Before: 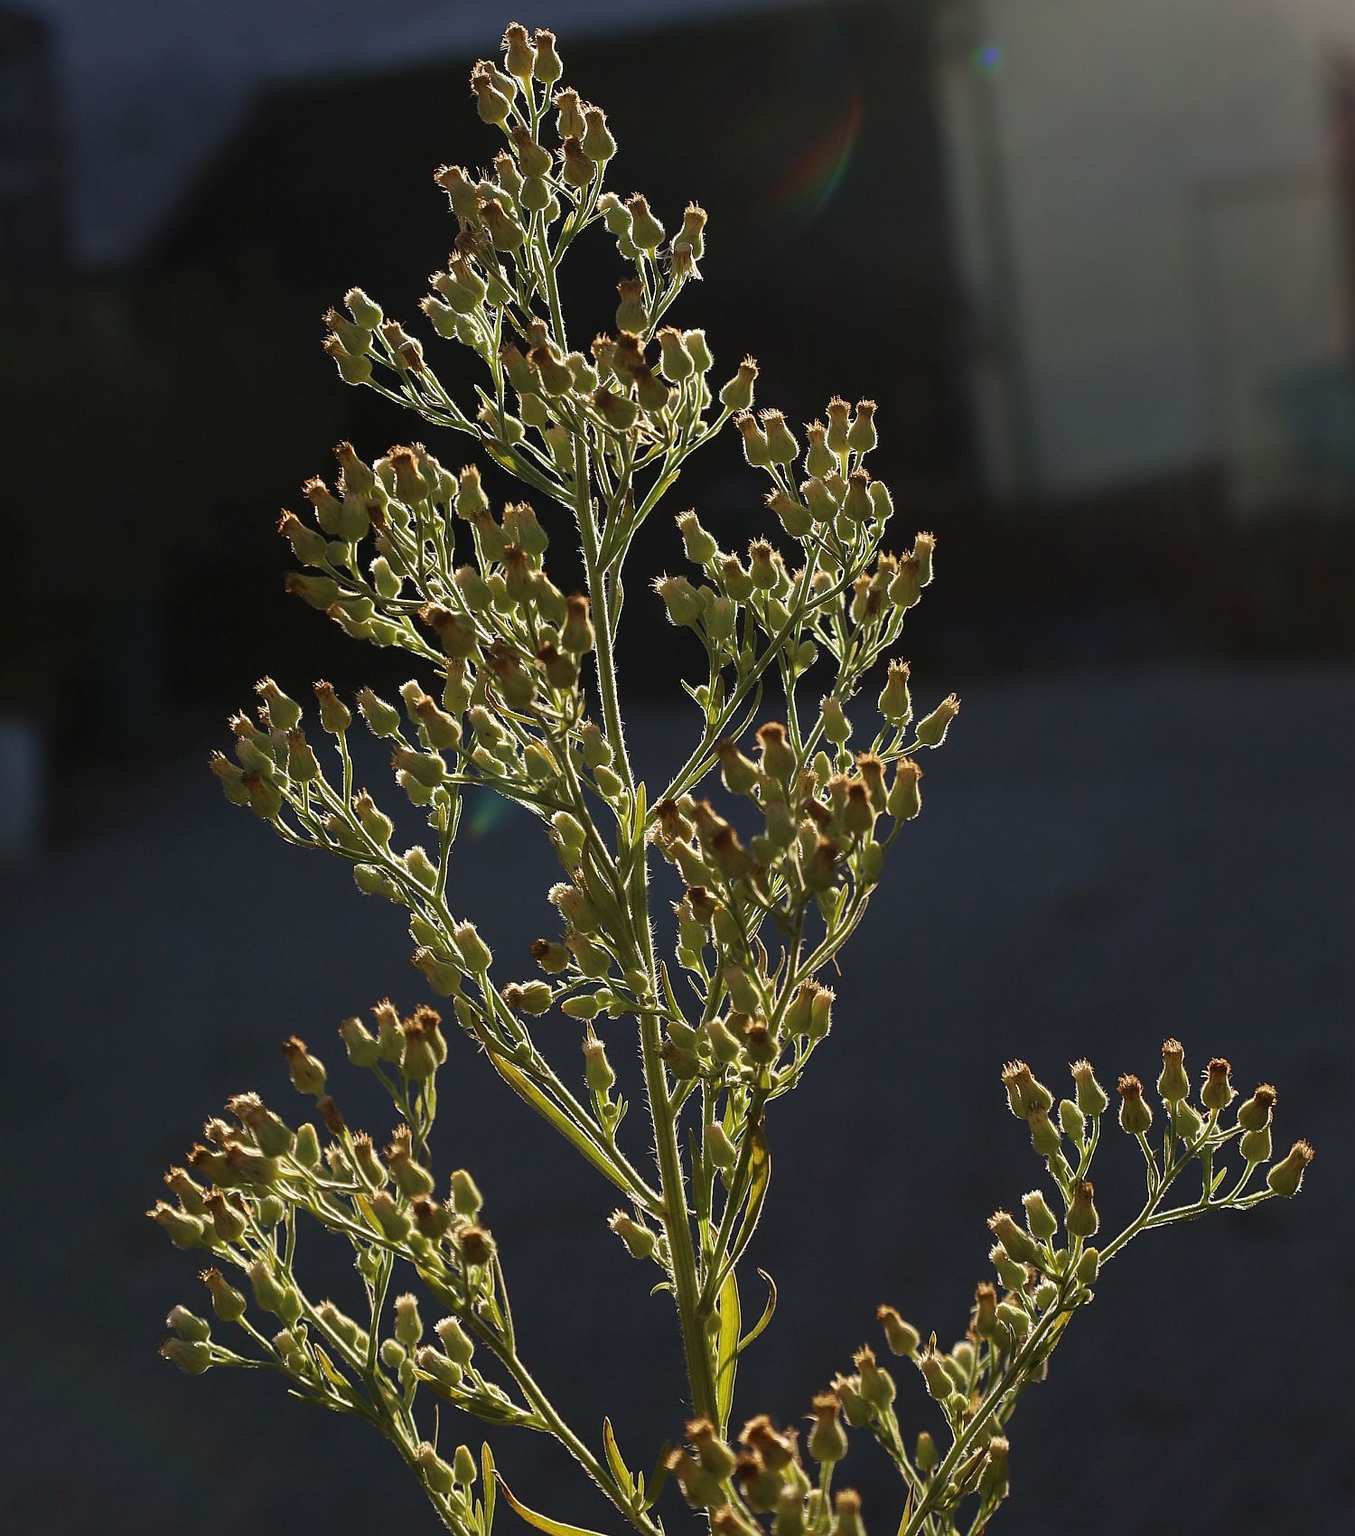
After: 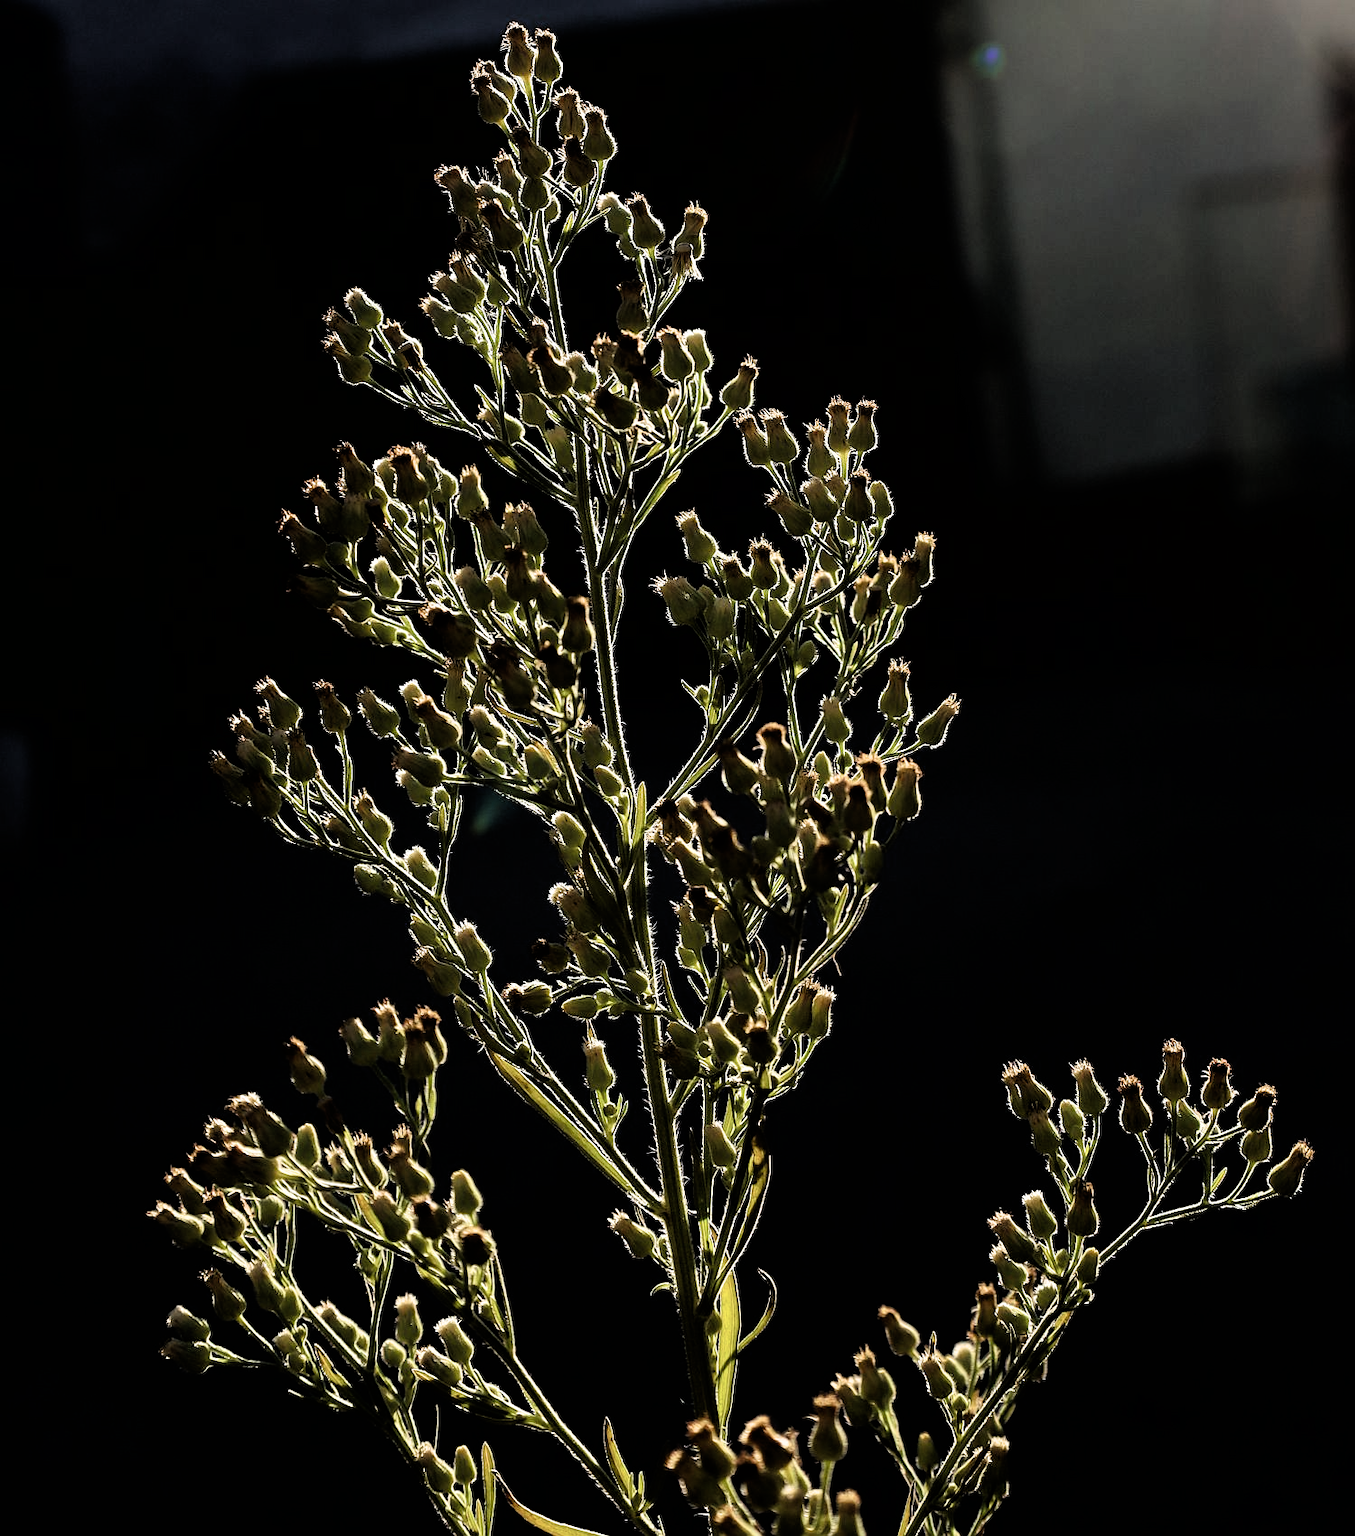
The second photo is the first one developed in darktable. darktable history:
filmic rgb: black relative exposure -3.77 EV, white relative exposure 2.39 EV, threshold 2.98 EV, dynamic range scaling -49.9%, hardness 3.43, latitude 30.68%, contrast 1.788, enable highlight reconstruction true
